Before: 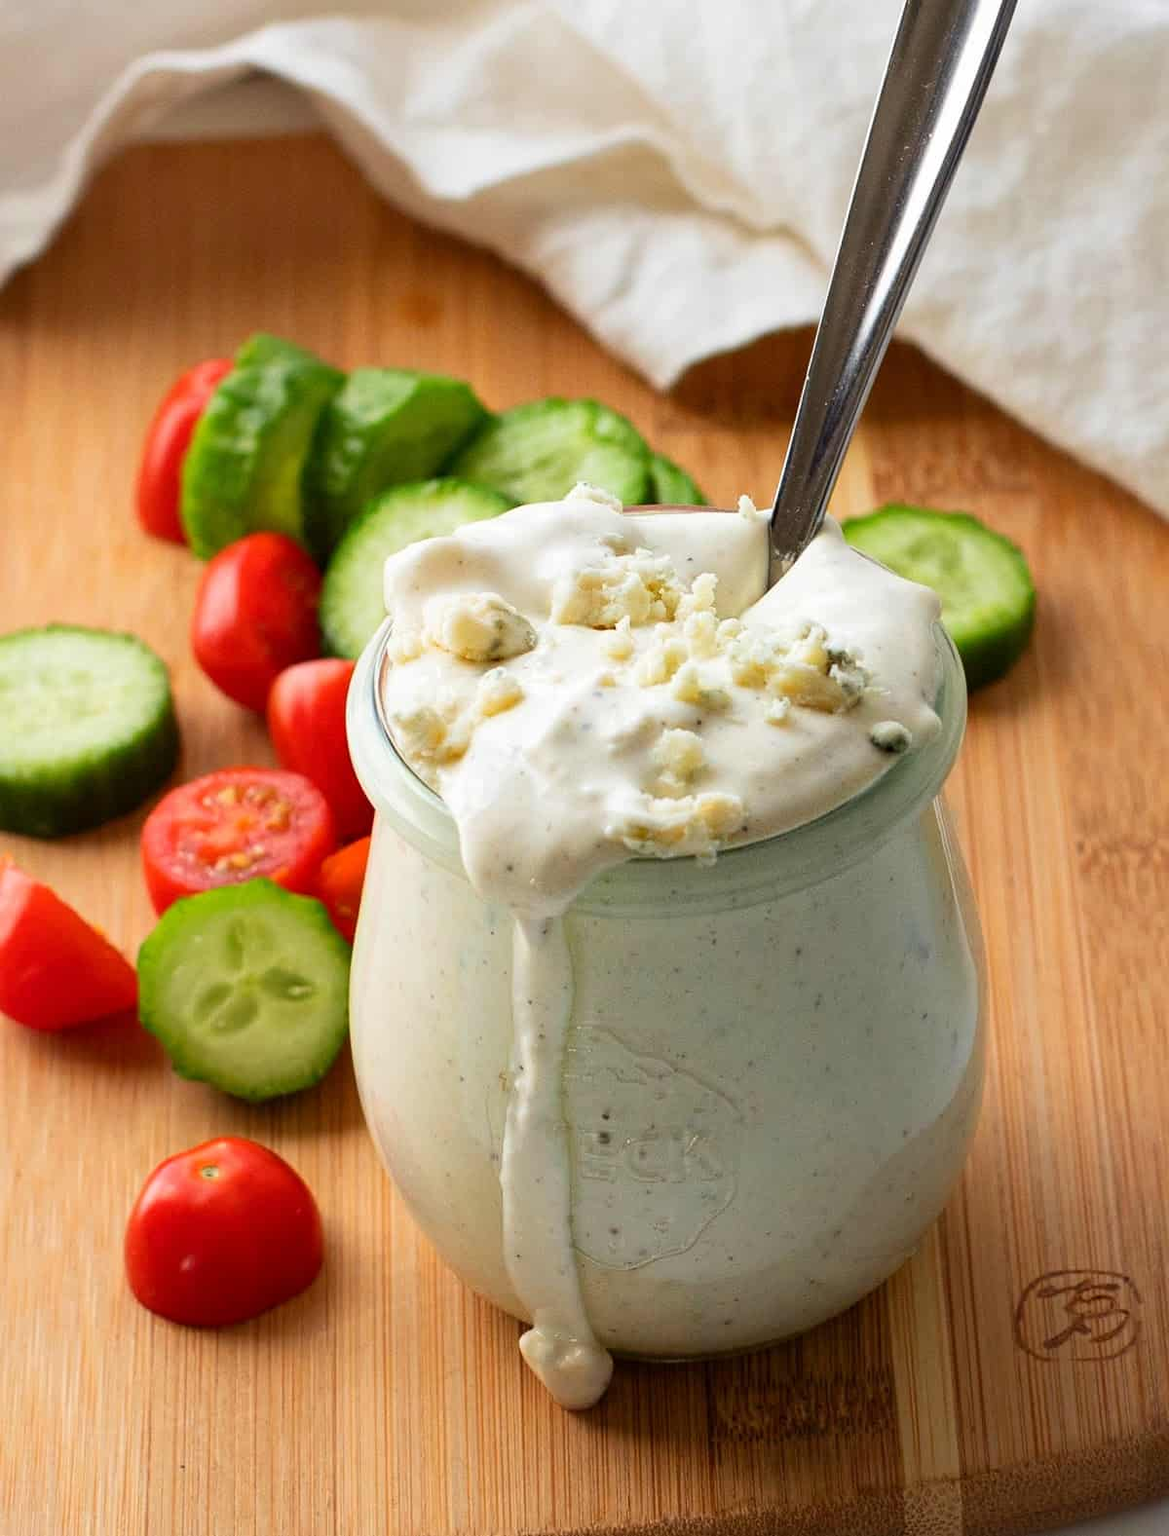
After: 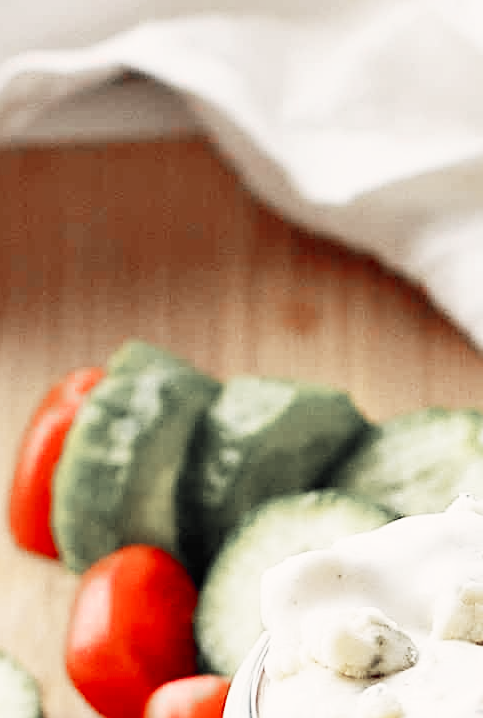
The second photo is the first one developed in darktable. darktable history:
color correction: highlights a* 2.79, highlights b* 5.02, shadows a* -2.76, shadows b* -4.97, saturation 0.807
color zones: curves: ch1 [(0, 0.831) (0.08, 0.771) (0.157, 0.268) (0.241, 0.207) (0.562, -0.005) (0.714, -0.013) (0.876, 0.01) (1, 0.831)]
crop and rotate: left 11.095%, top 0.099%, right 48.573%, bottom 54.353%
tone equalizer: -7 EV 0.169 EV, -6 EV 0.15 EV, -5 EV 0.082 EV, -4 EV 0.052 EV, -2 EV -0.018 EV, -1 EV -0.061 EV, +0 EV -0.072 EV
sharpen: on, module defaults
exposure: exposure -0.553 EV, compensate highlight preservation false
base curve: curves: ch0 [(0, 0) (0.007, 0.004) (0.027, 0.03) (0.046, 0.07) (0.207, 0.54) (0.442, 0.872) (0.673, 0.972) (1, 1)], preserve colors none
